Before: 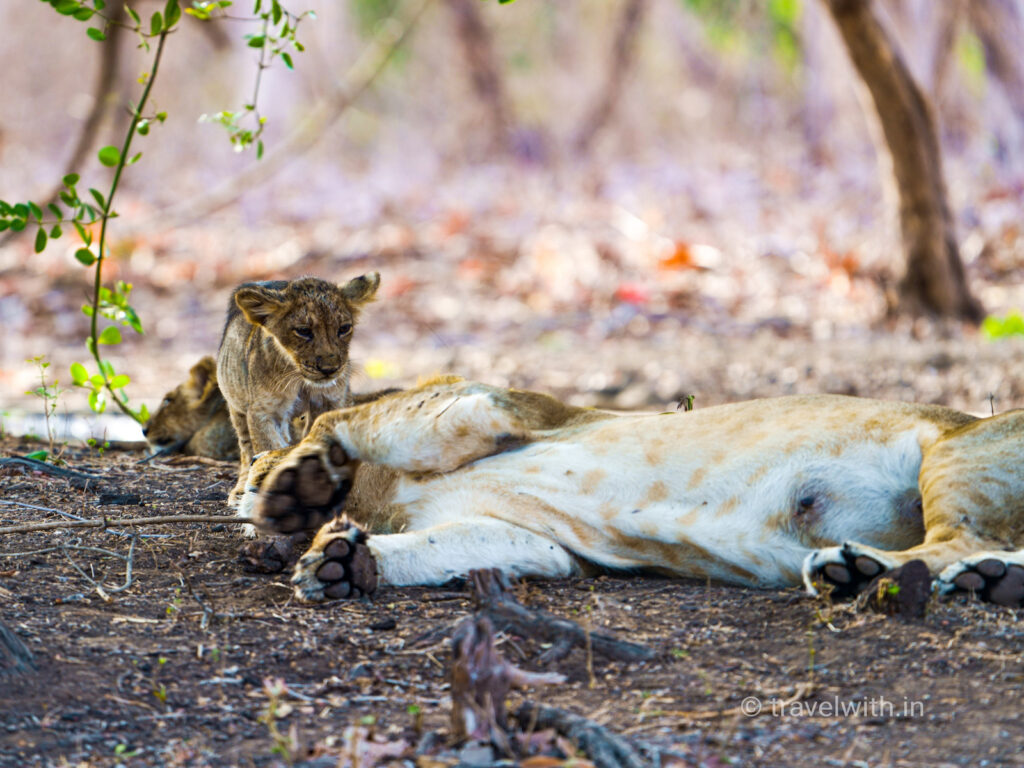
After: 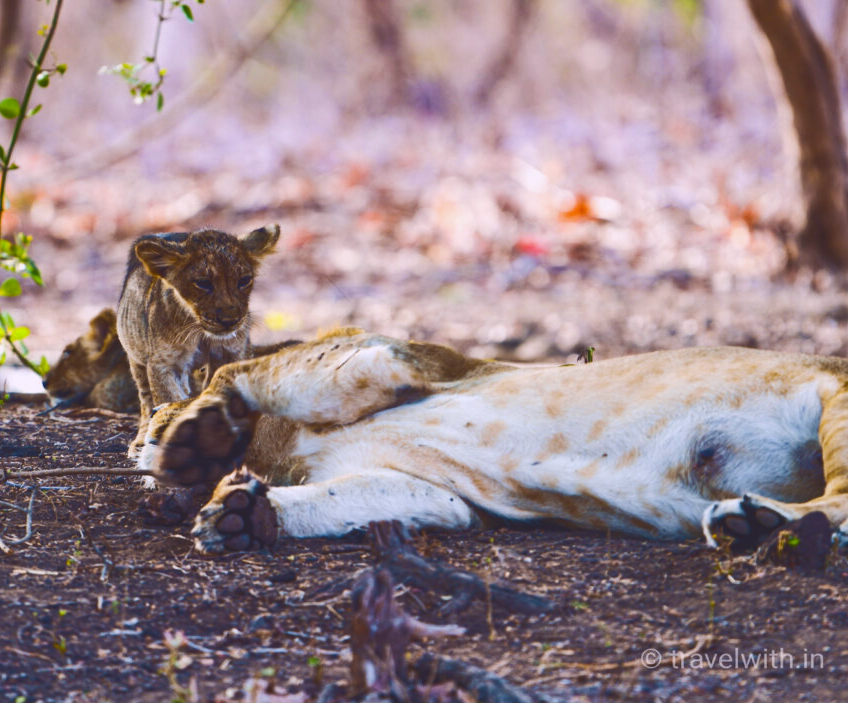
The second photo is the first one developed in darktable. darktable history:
tone curve: curves: ch0 [(0, 0.142) (0.384, 0.314) (0.752, 0.711) (0.991, 0.95)]; ch1 [(0.006, 0.129) (0.346, 0.384) (1, 1)]; ch2 [(0.003, 0.057) (0.261, 0.248) (1, 1)], color space Lab, independent channels
crop: left 9.807%, top 6.259%, right 7.334%, bottom 2.177%
